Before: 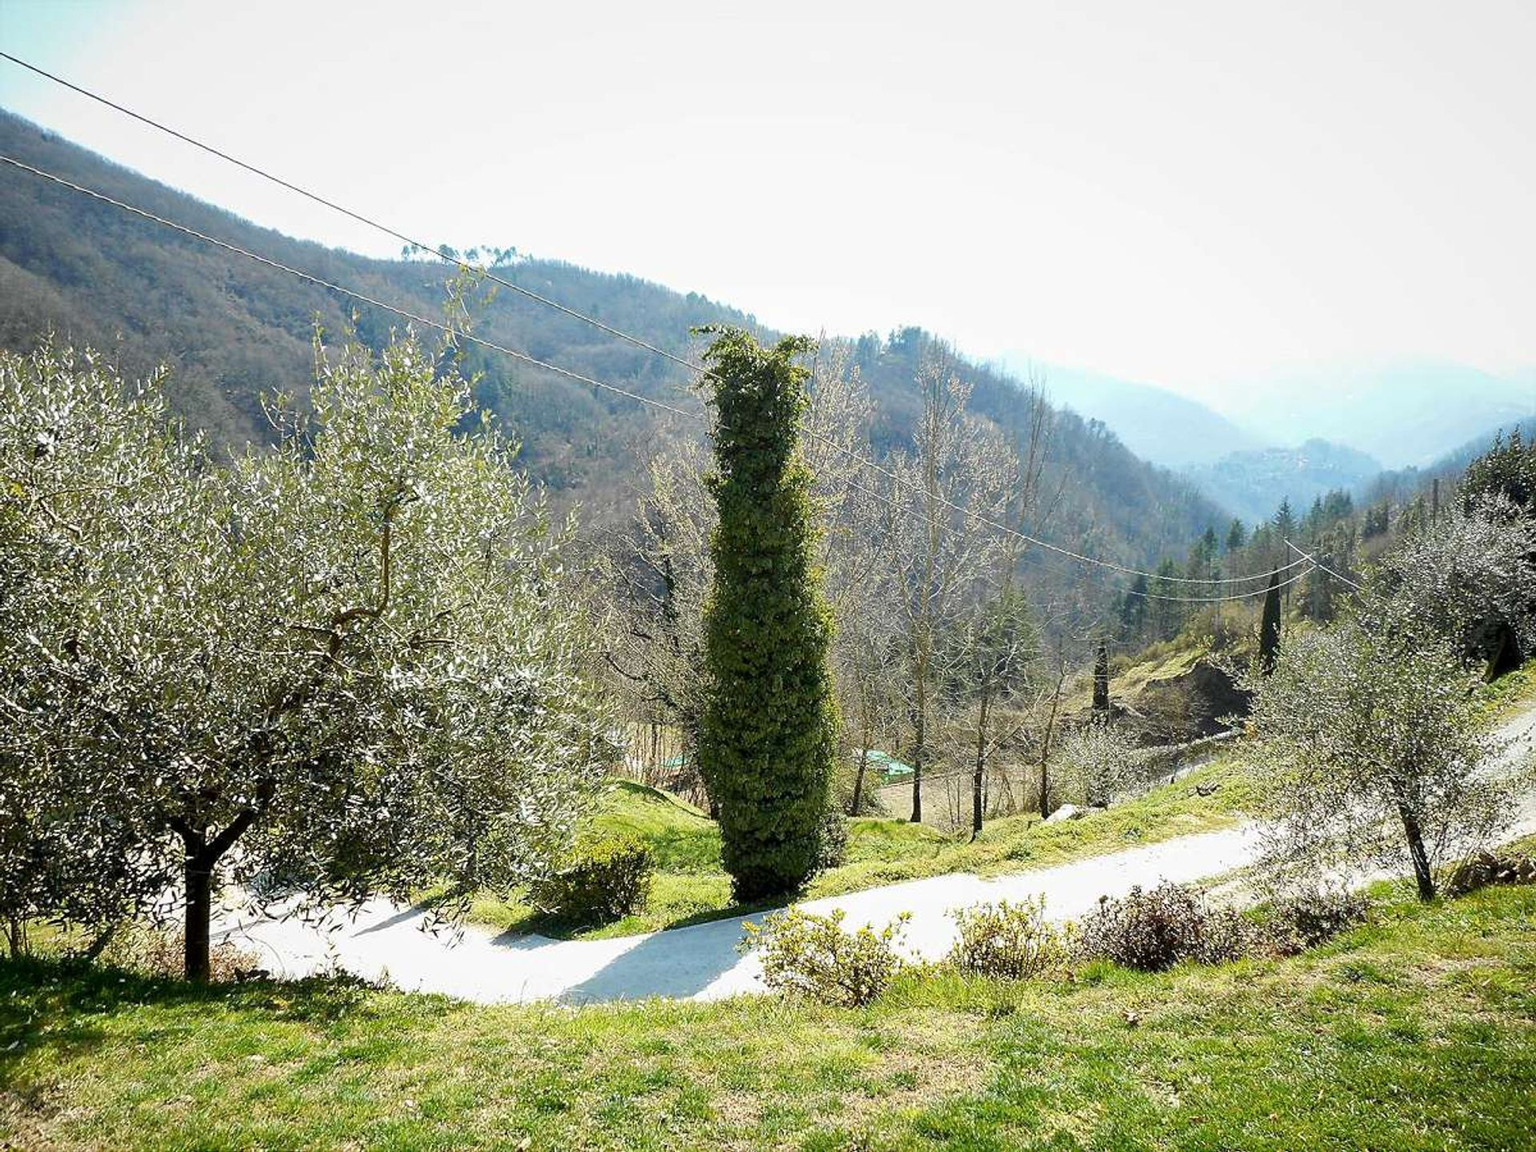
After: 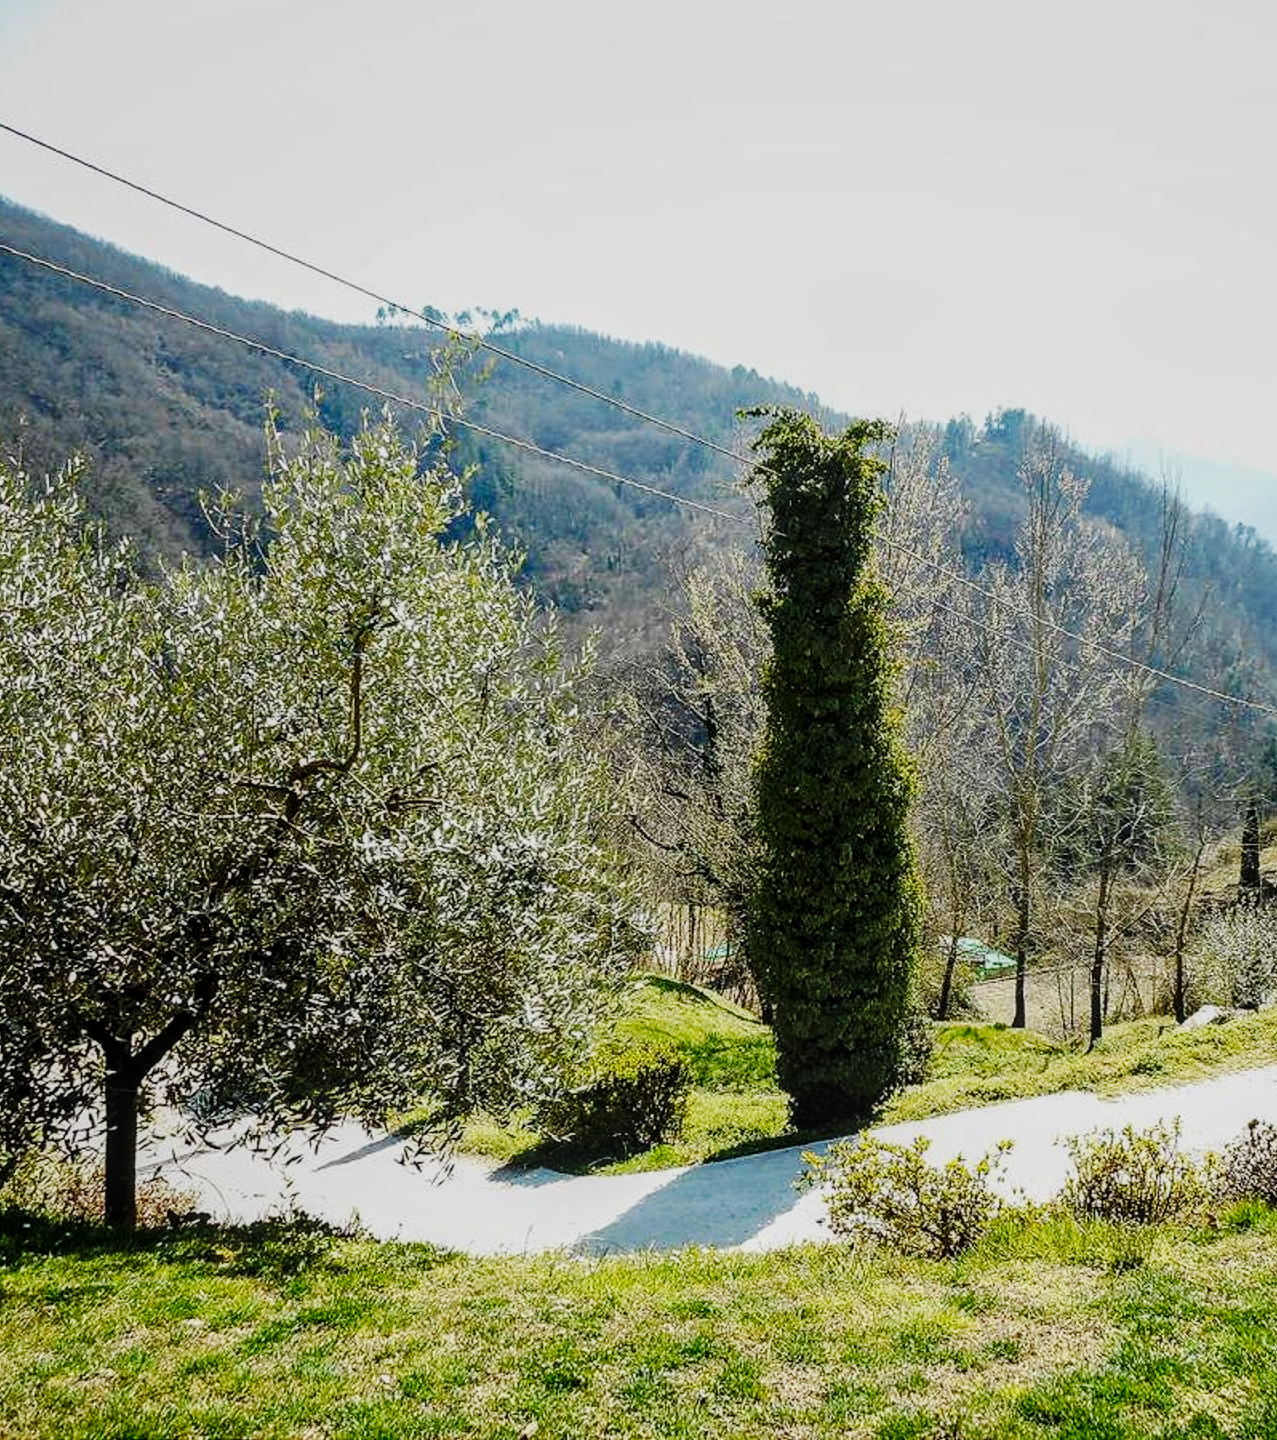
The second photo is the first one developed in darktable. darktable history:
local contrast: on, module defaults
exposure: black level correction 0, exposure -0.821 EV, compensate highlight preservation false
base curve: curves: ch0 [(0, 0) (0.036, 0.025) (0.121, 0.166) (0.206, 0.329) (0.605, 0.79) (1, 1)], preserve colors none
crop and rotate: left 6.566%, right 26.9%
